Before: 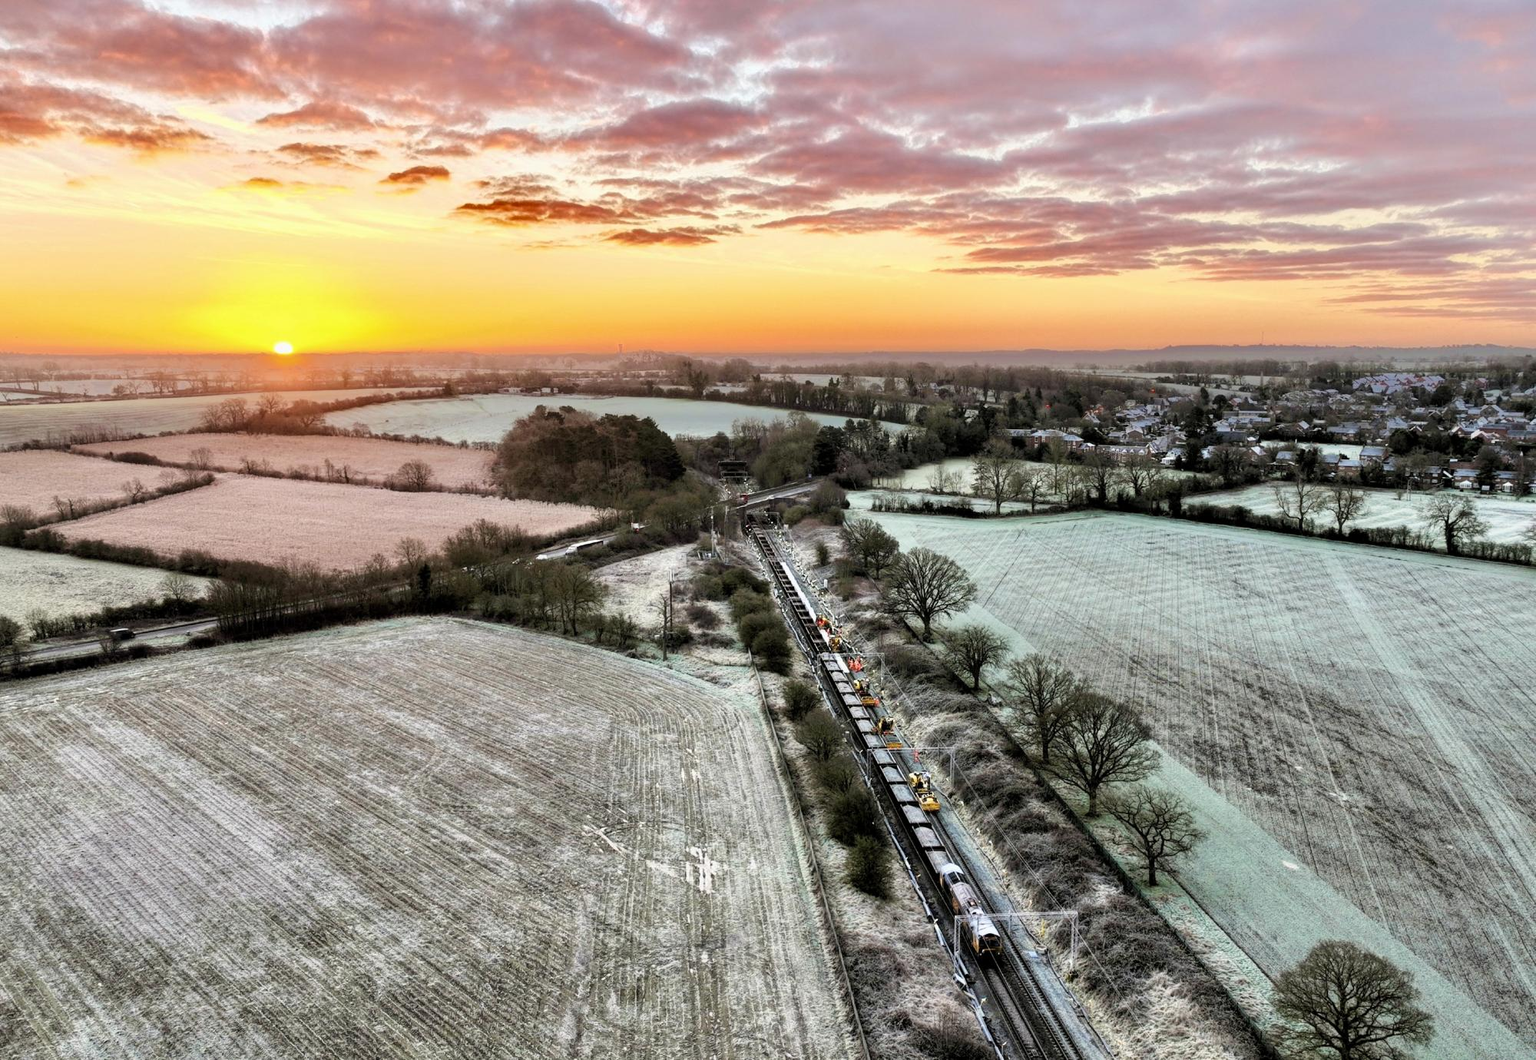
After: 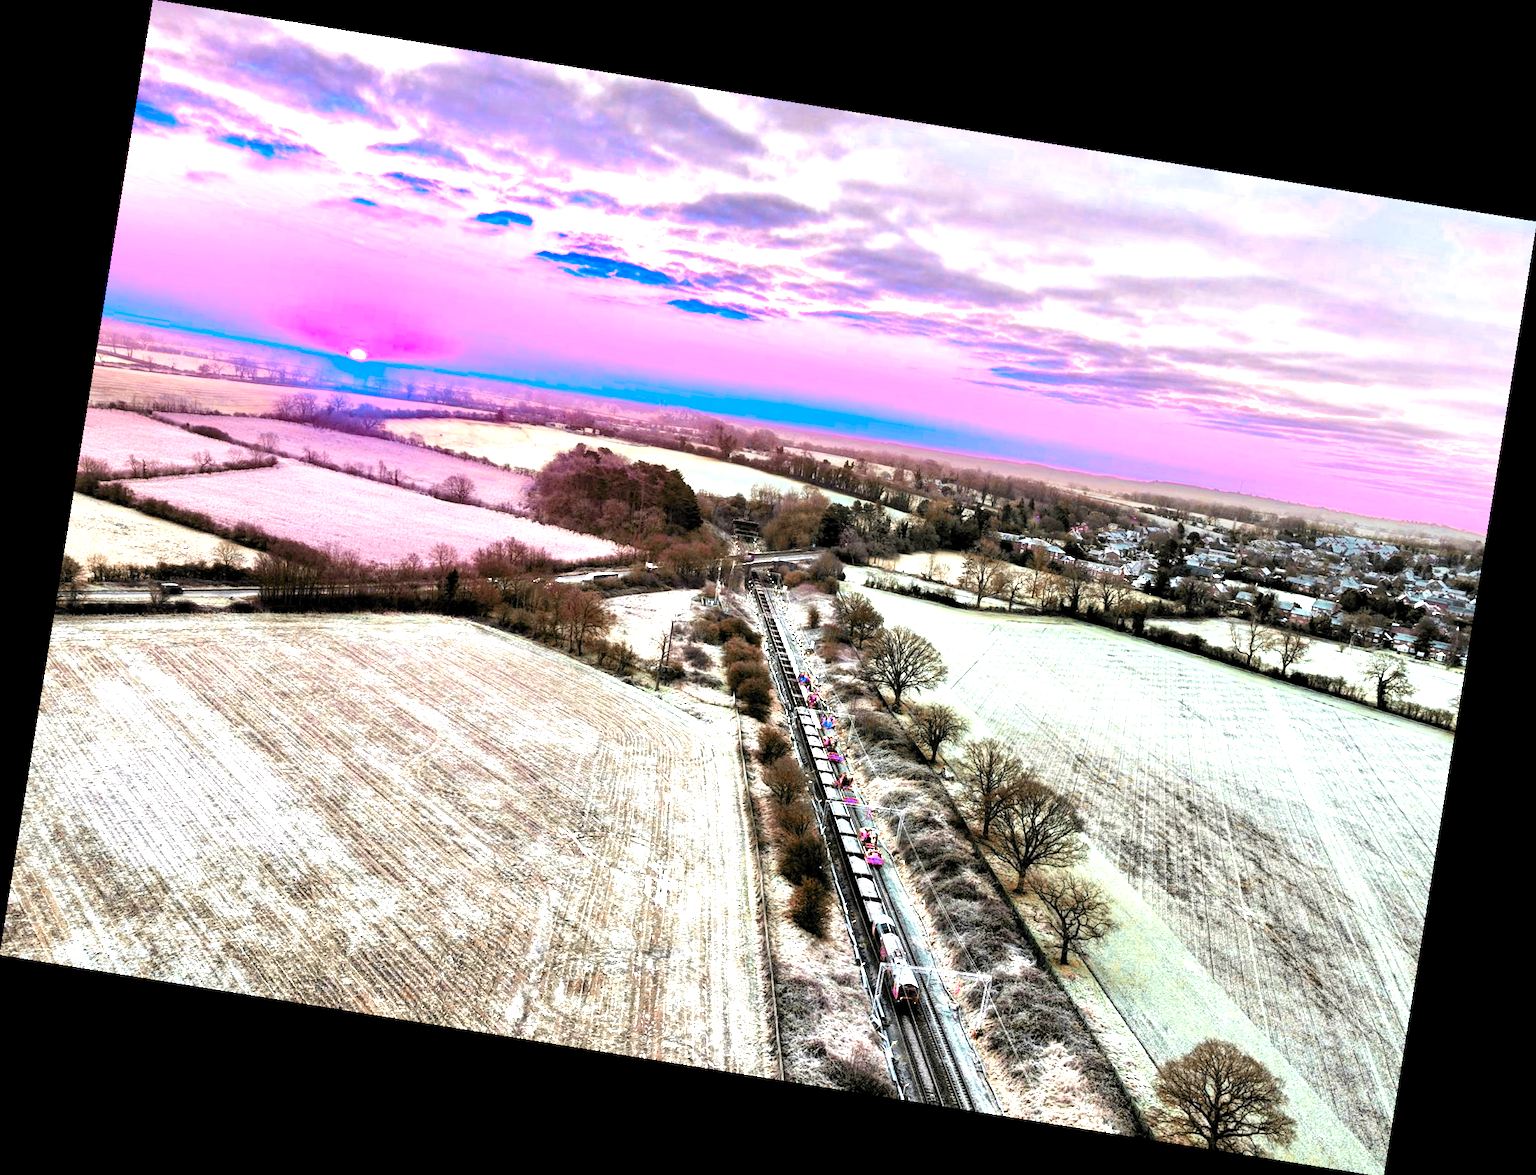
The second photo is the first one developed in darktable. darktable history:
rotate and perspective: rotation 9.12°, automatic cropping off
contrast brightness saturation: contrast 0.03, brightness 0.06, saturation 0.13
color zones: curves: ch0 [(0.826, 0.353)]; ch1 [(0.242, 0.647) (0.889, 0.342)]; ch2 [(0.246, 0.089) (0.969, 0.068)]
levels: levels [0.012, 0.367, 0.697]
